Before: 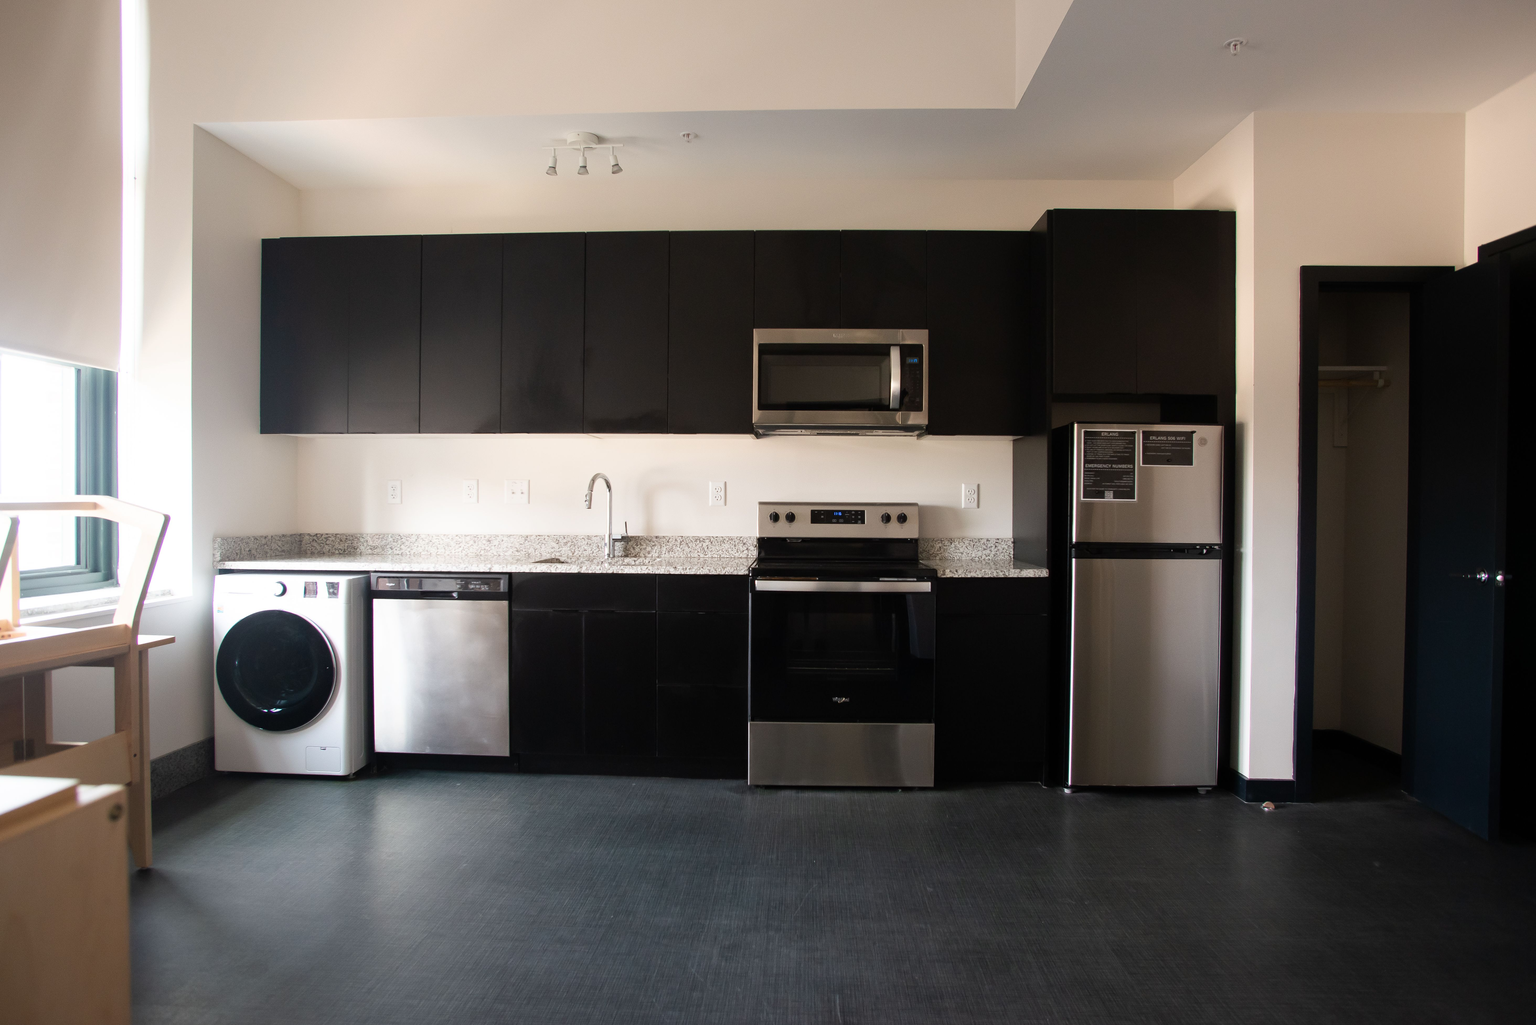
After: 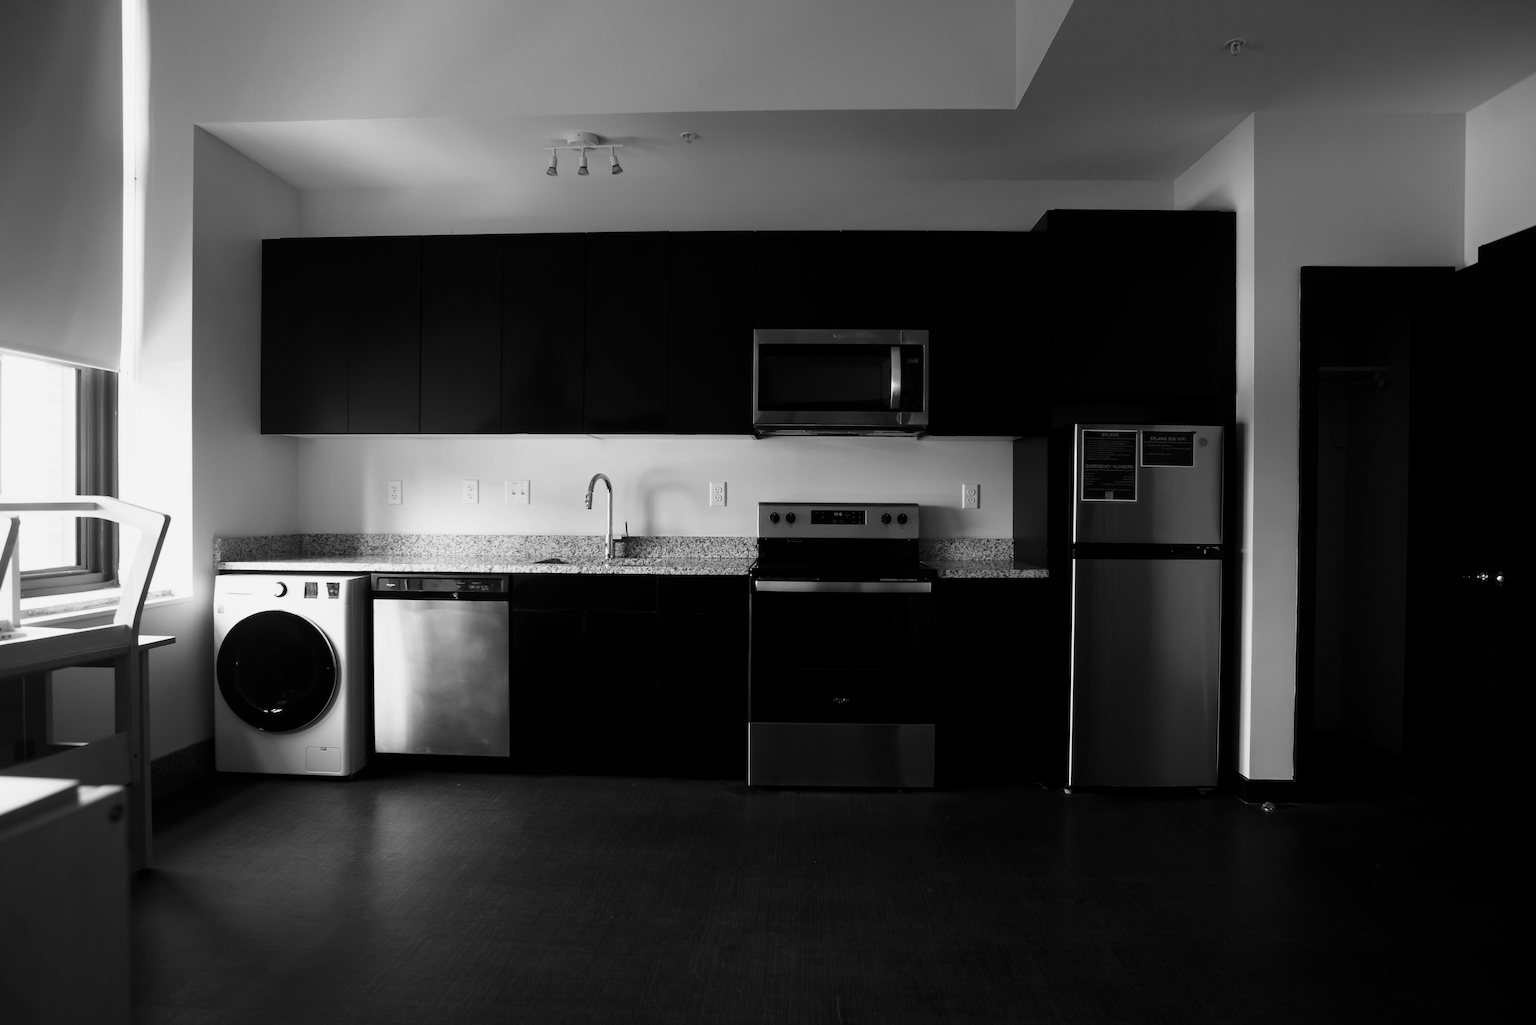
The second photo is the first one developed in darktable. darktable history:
contrast brightness saturation: contrast -0.036, brightness -0.585, saturation -0.996
